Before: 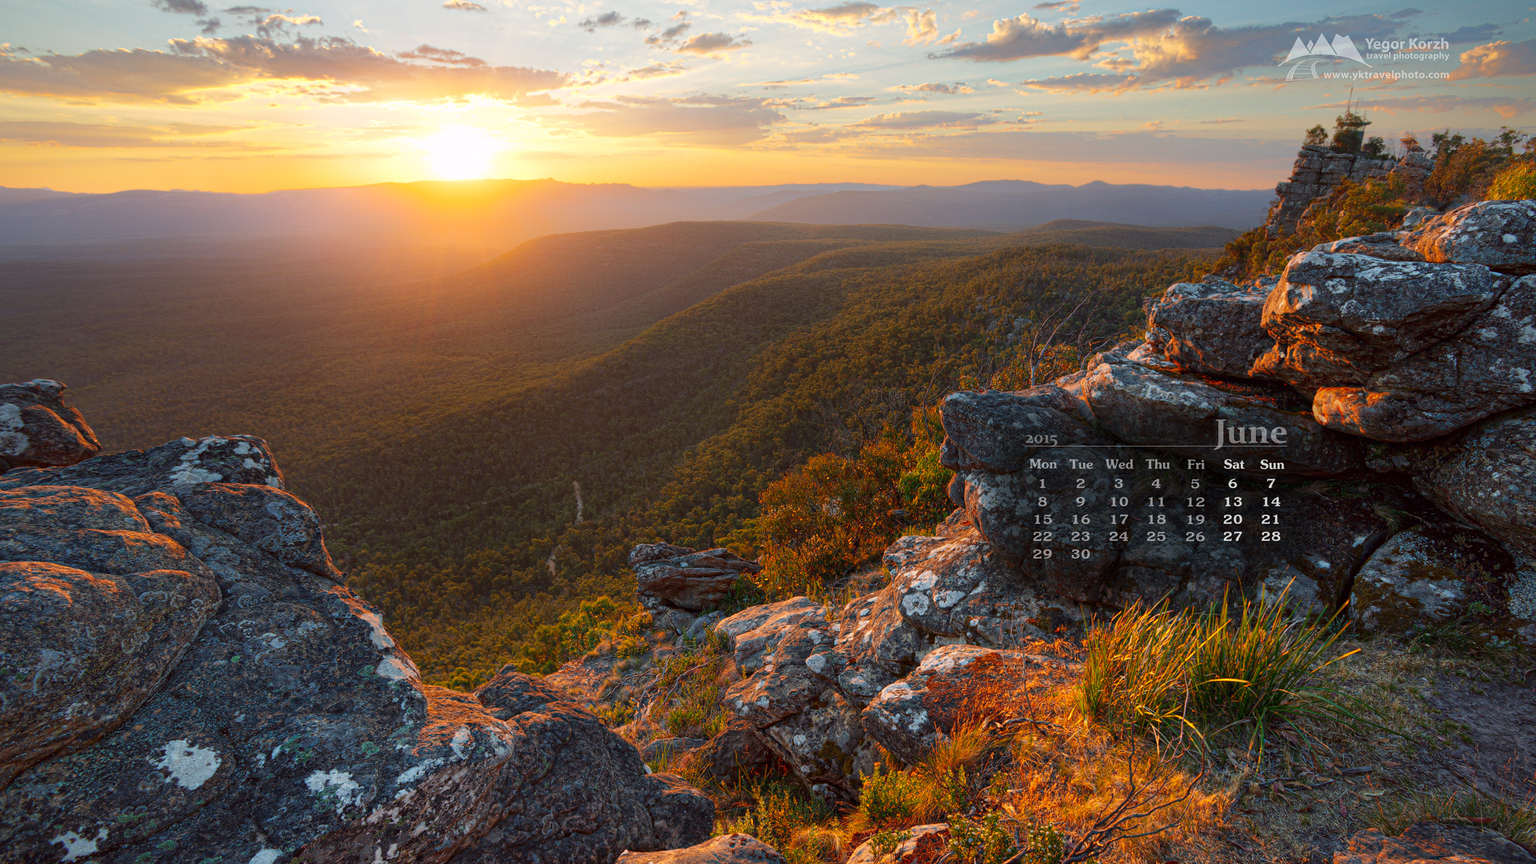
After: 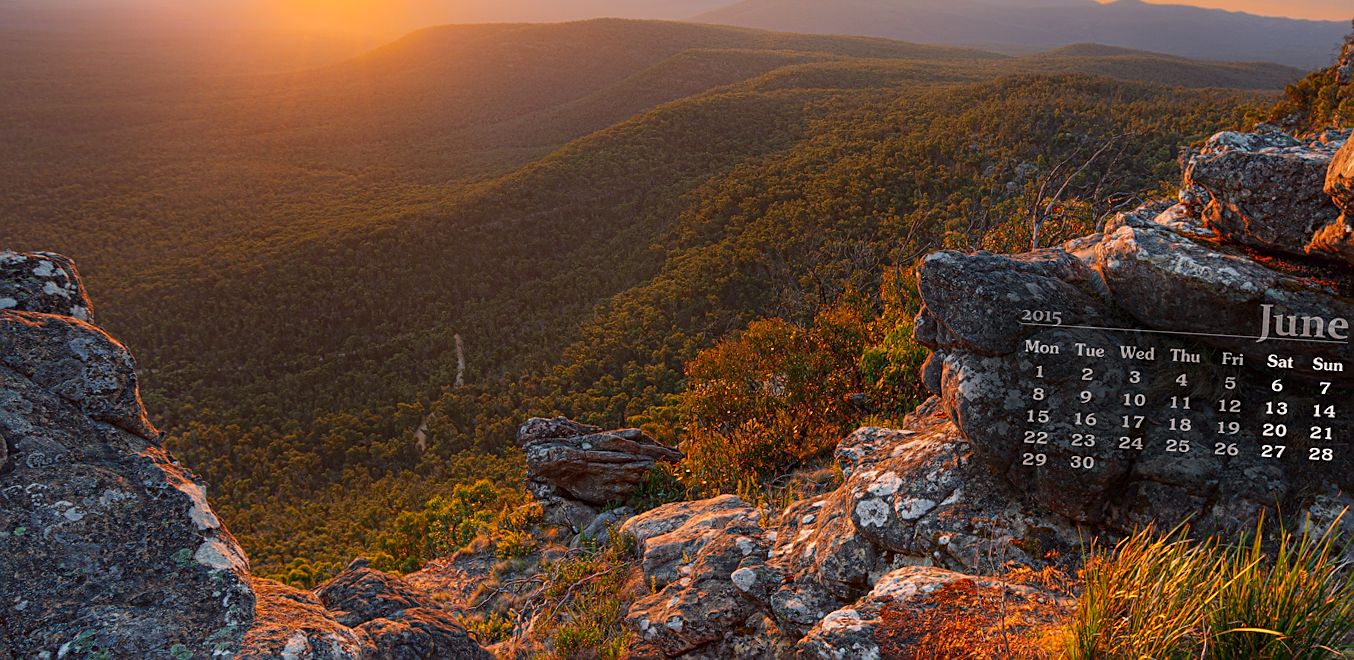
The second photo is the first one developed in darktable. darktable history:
color correction: highlights a* 5.81, highlights b* 4.84
crop and rotate: angle -3.37°, left 9.79%, top 20.73%, right 12.42%, bottom 11.82%
sharpen: on, module defaults
